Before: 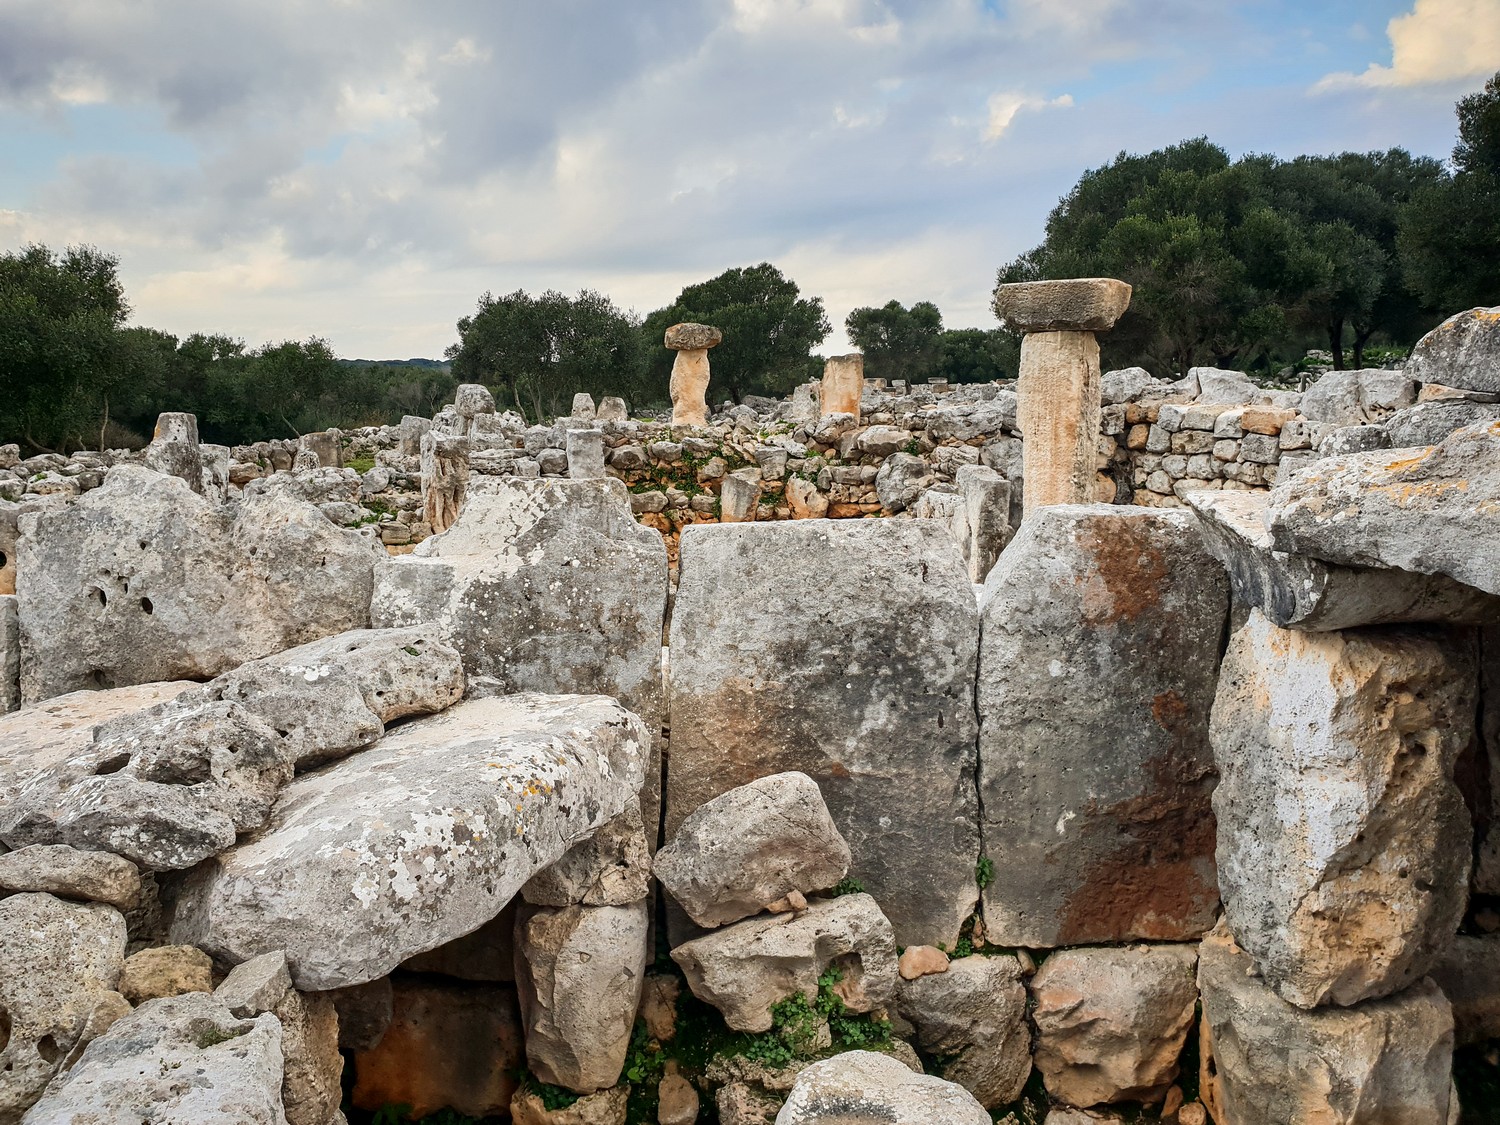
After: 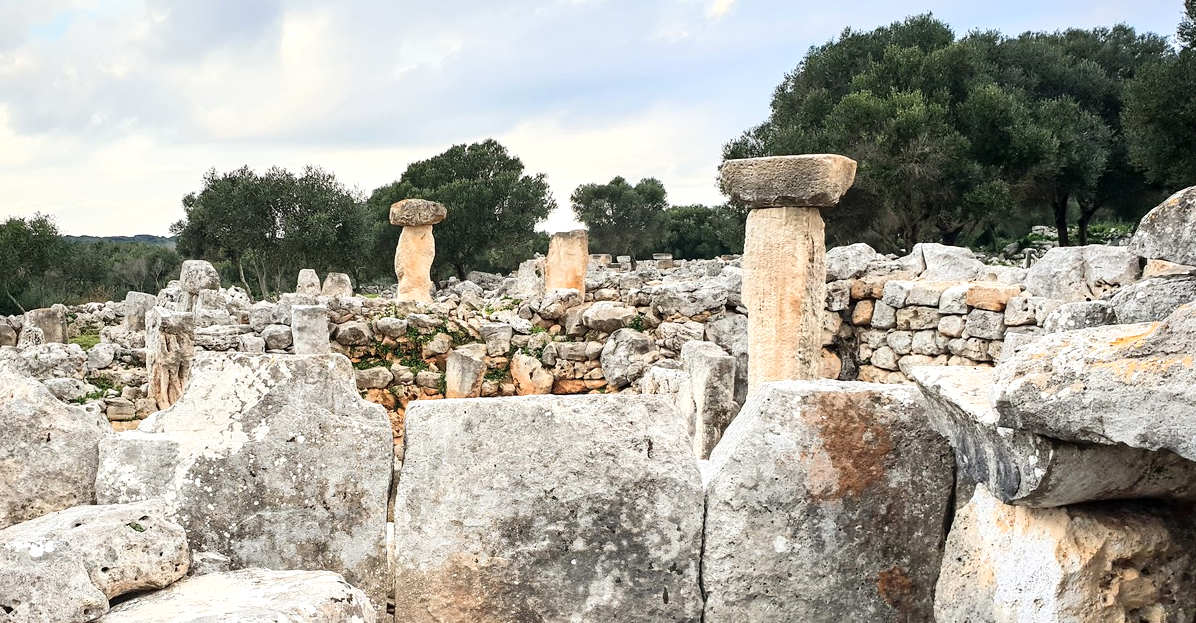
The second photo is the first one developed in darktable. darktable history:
tone curve: curves: ch0 [(0, 0) (0.55, 0.716) (0.841, 0.969)], color space Lab, independent channels, preserve colors none
crop: left 18.358%, top 11.102%, right 1.888%, bottom 33.478%
